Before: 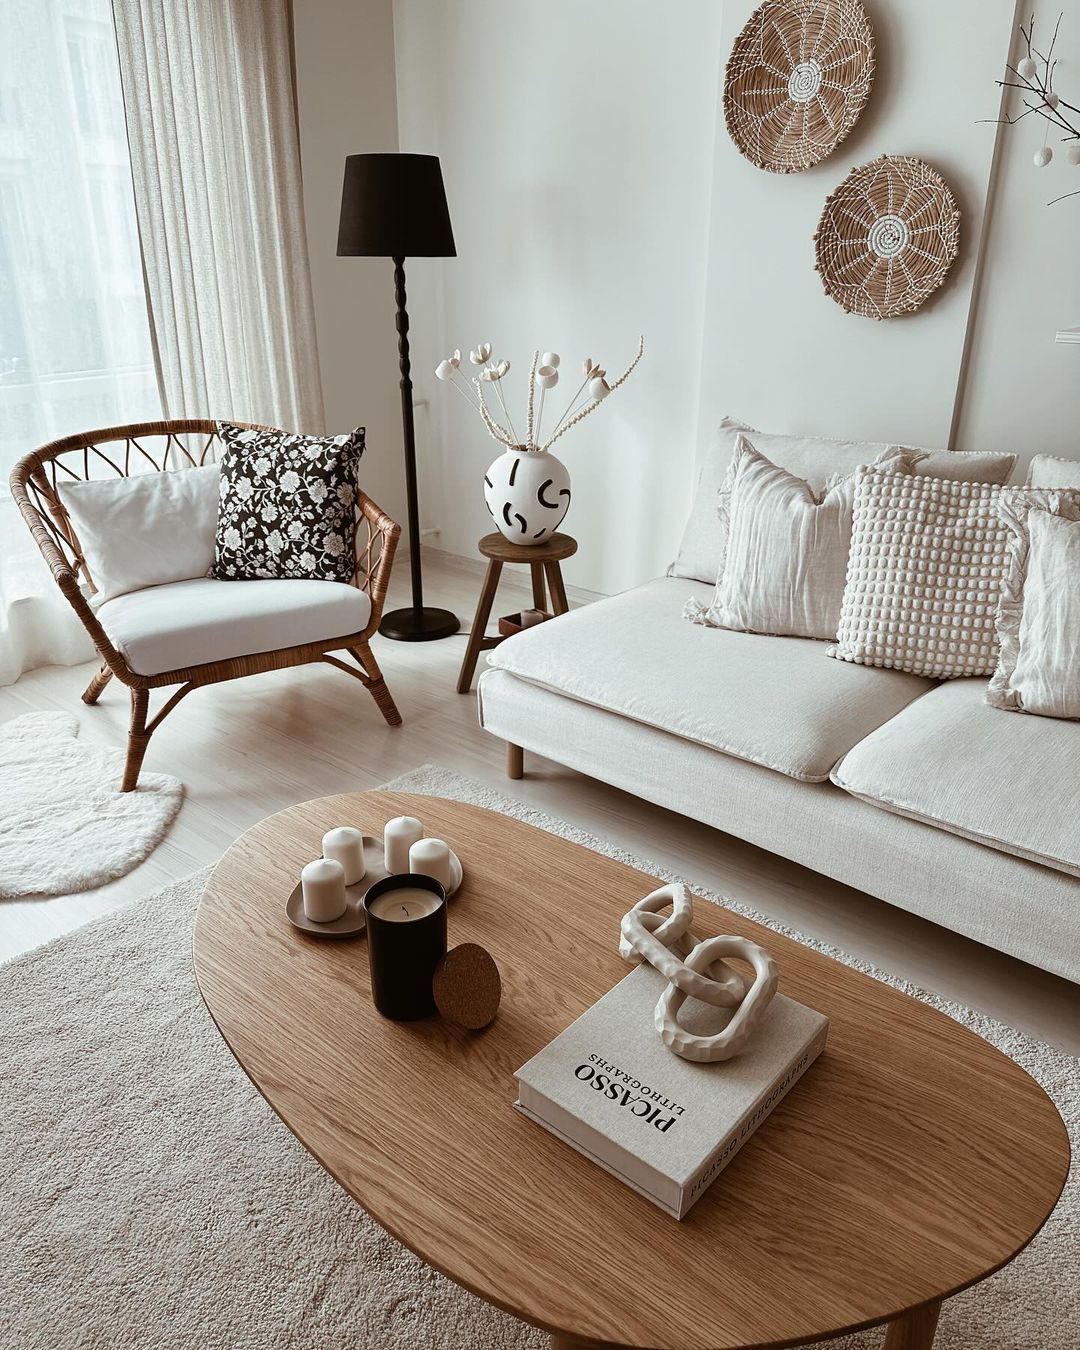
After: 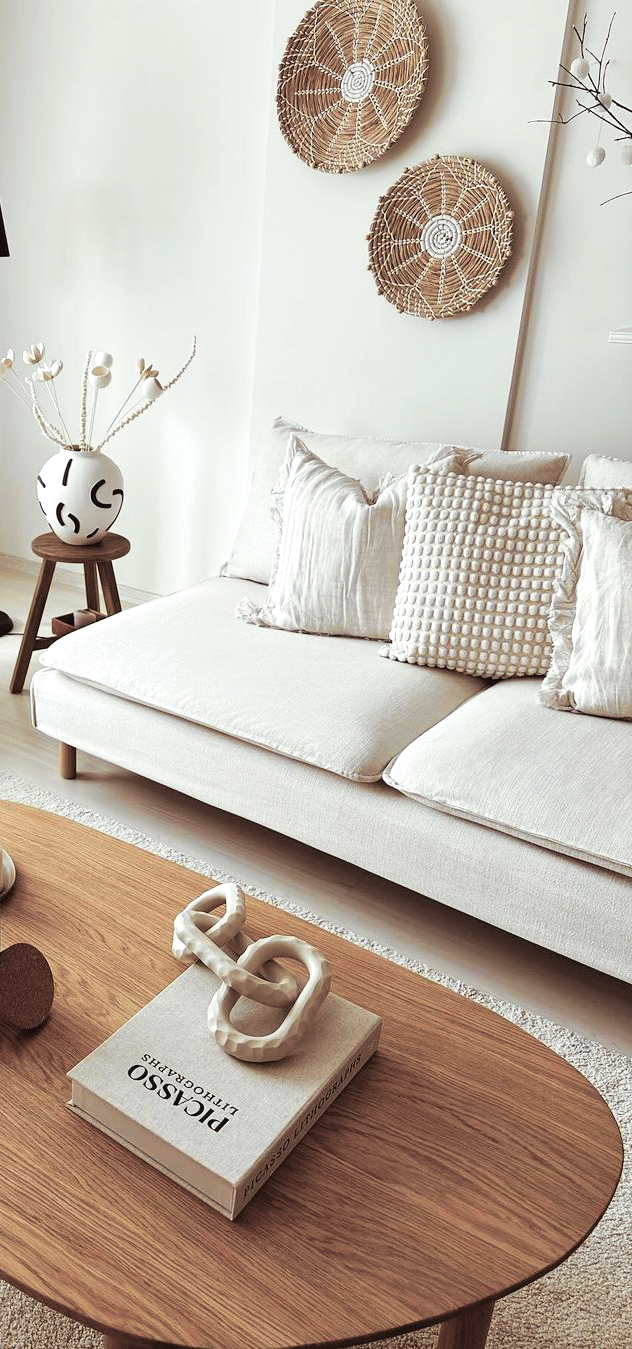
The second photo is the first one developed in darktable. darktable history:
tone curve: curves: ch0 [(0, 0) (0.07, 0.052) (0.23, 0.254) (0.486, 0.53) (0.822, 0.825) (0.994, 0.955)]; ch1 [(0, 0) (0.226, 0.261) (0.379, 0.442) (0.469, 0.472) (0.495, 0.495) (0.514, 0.504) (0.561, 0.568) (0.59, 0.612) (1, 1)]; ch2 [(0, 0) (0.269, 0.299) (0.459, 0.441) (0.498, 0.499) (0.523, 0.52) (0.551, 0.576) (0.629, 0.643) (0.659, 0.681) (0.718, 0.764) (1, 1)], color space Lab, independent channels, preserve colors none
exposure: black level correction -0.002, exposure 0.54 EV, compensate highlight preservation false
crop: left 41.402%
split-toning: shadows › saturation 0.24, highlights › hue 54°, highlights › saturation 0.24
